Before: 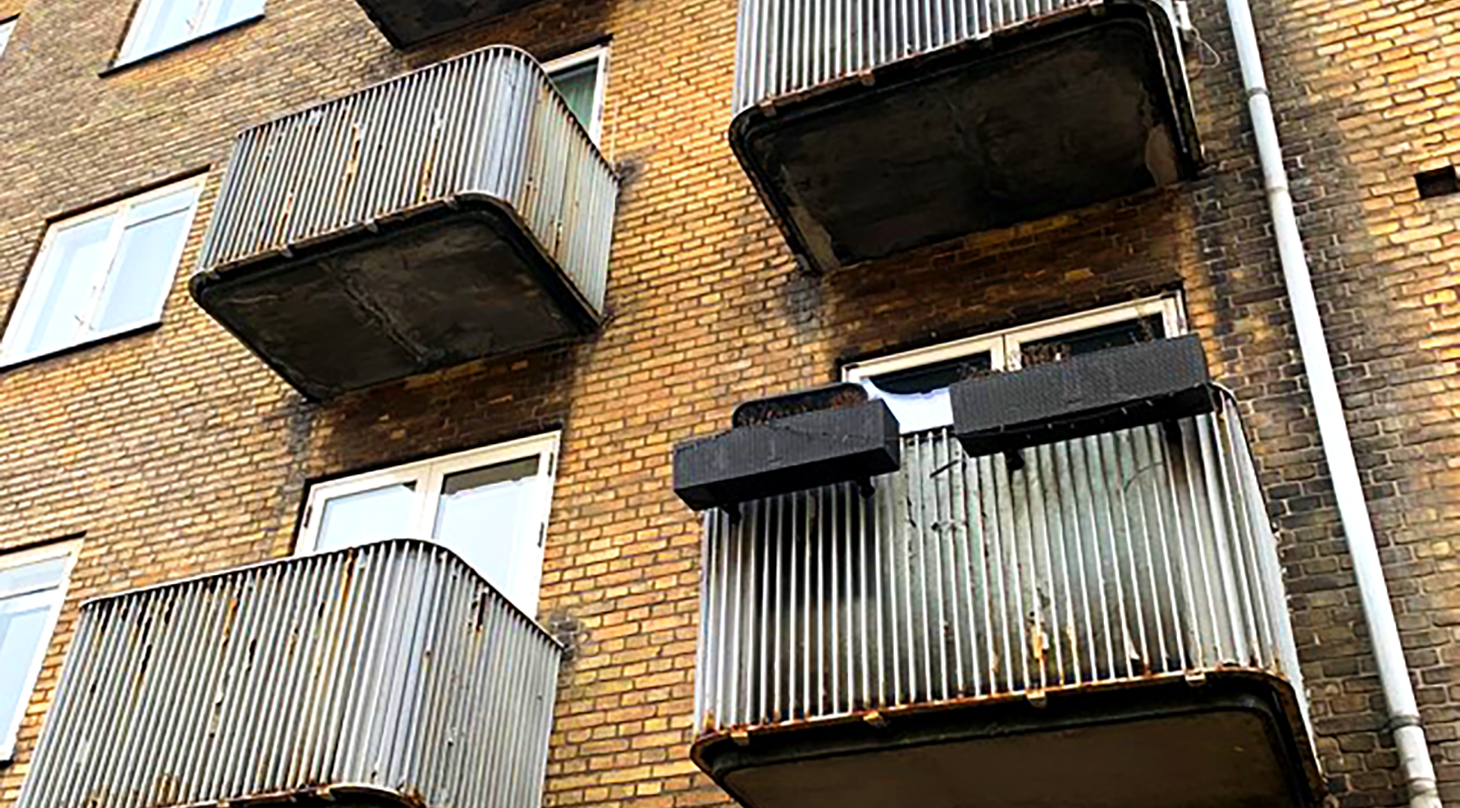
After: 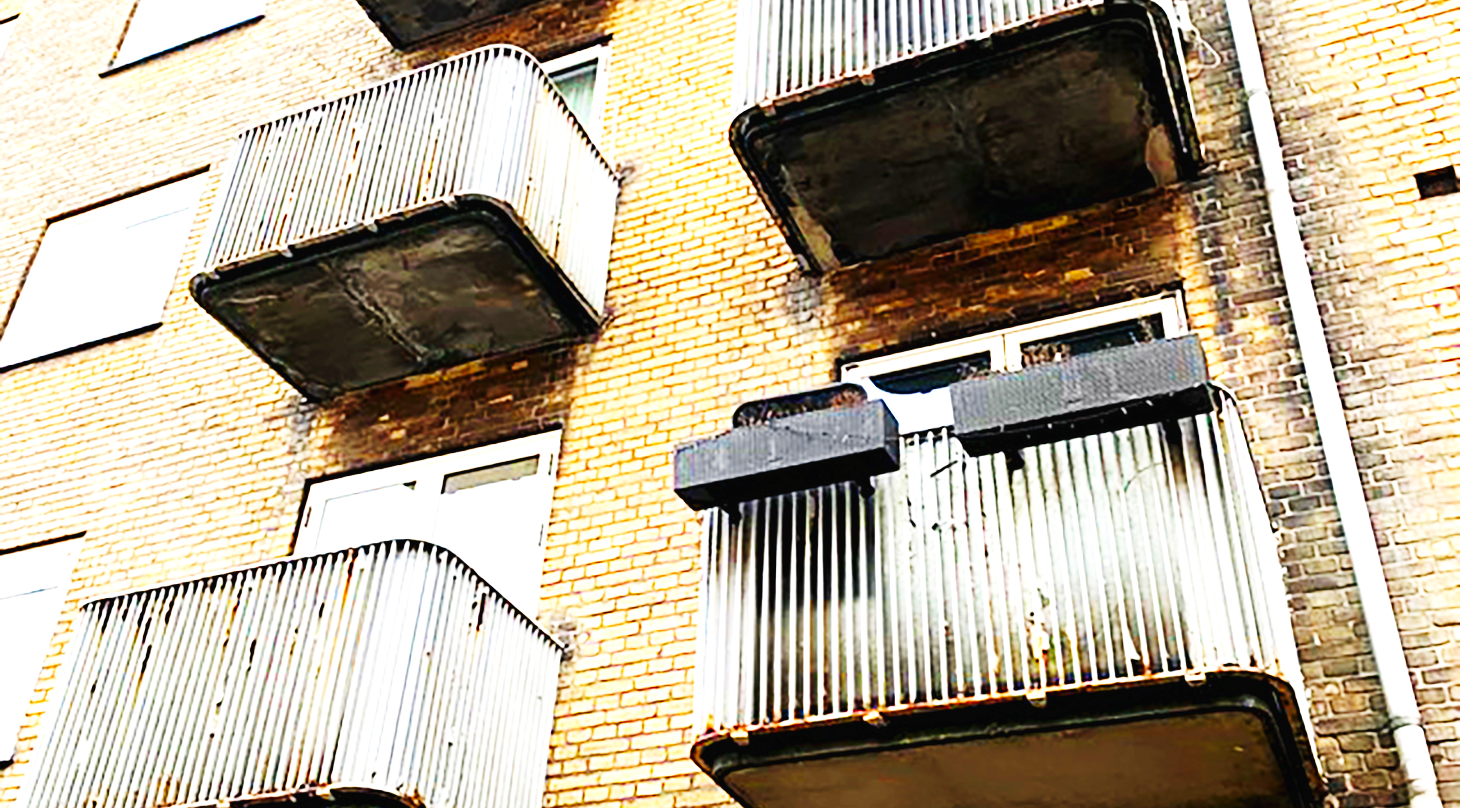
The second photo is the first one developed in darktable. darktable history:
exposure: black level correction 0, exposure 0.9 EV, compensate highlight preservation false
tone equalizer: on, module defaults
base curve: curves: ch0 [(0, 0.003) (0.001, 0.002) (0.006, 0.004) (0.02, 0.022) (0.048, 0.086) (0.094, 0.234) (0.162, 0.431) (0.258, 0.629) (0.385, 0.8) (0.548, 0.918) (0.751, 0.988) (1, 1)], preserve colors none
